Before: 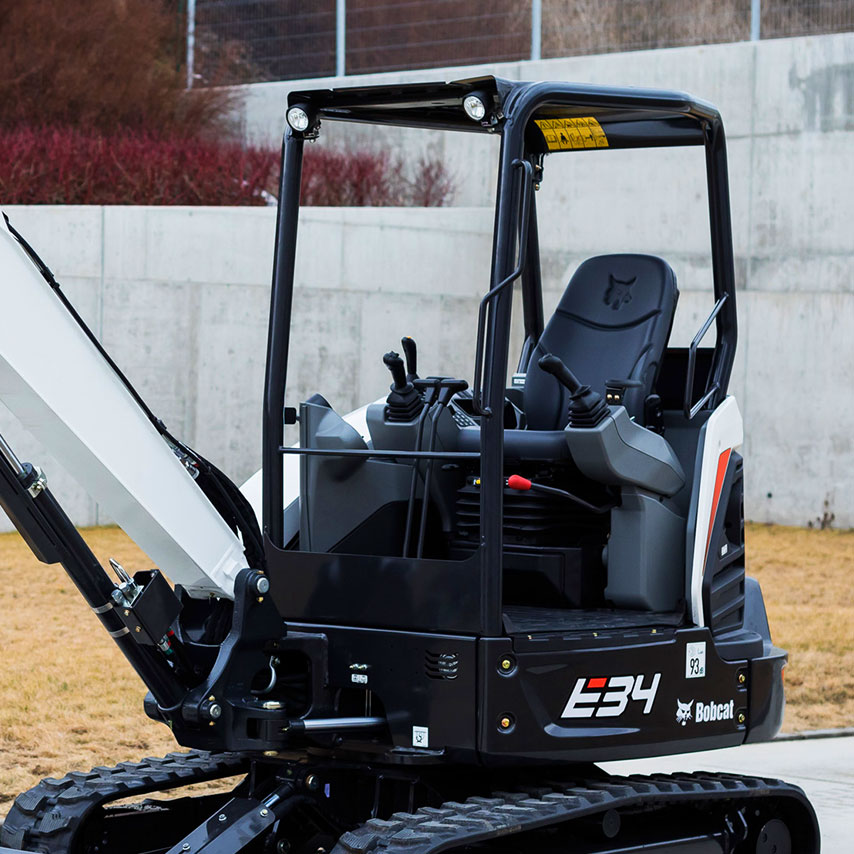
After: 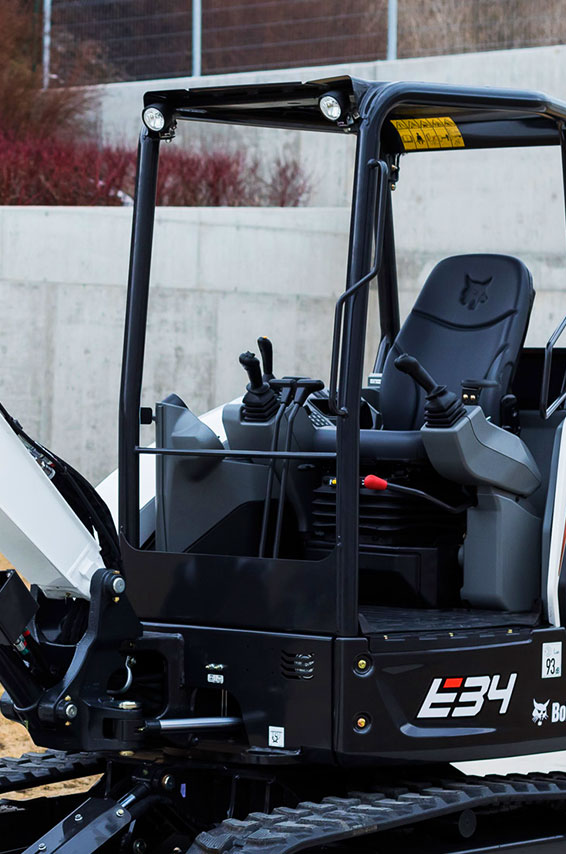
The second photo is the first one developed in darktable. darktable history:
crop: left 16.958%, right 16.66%
